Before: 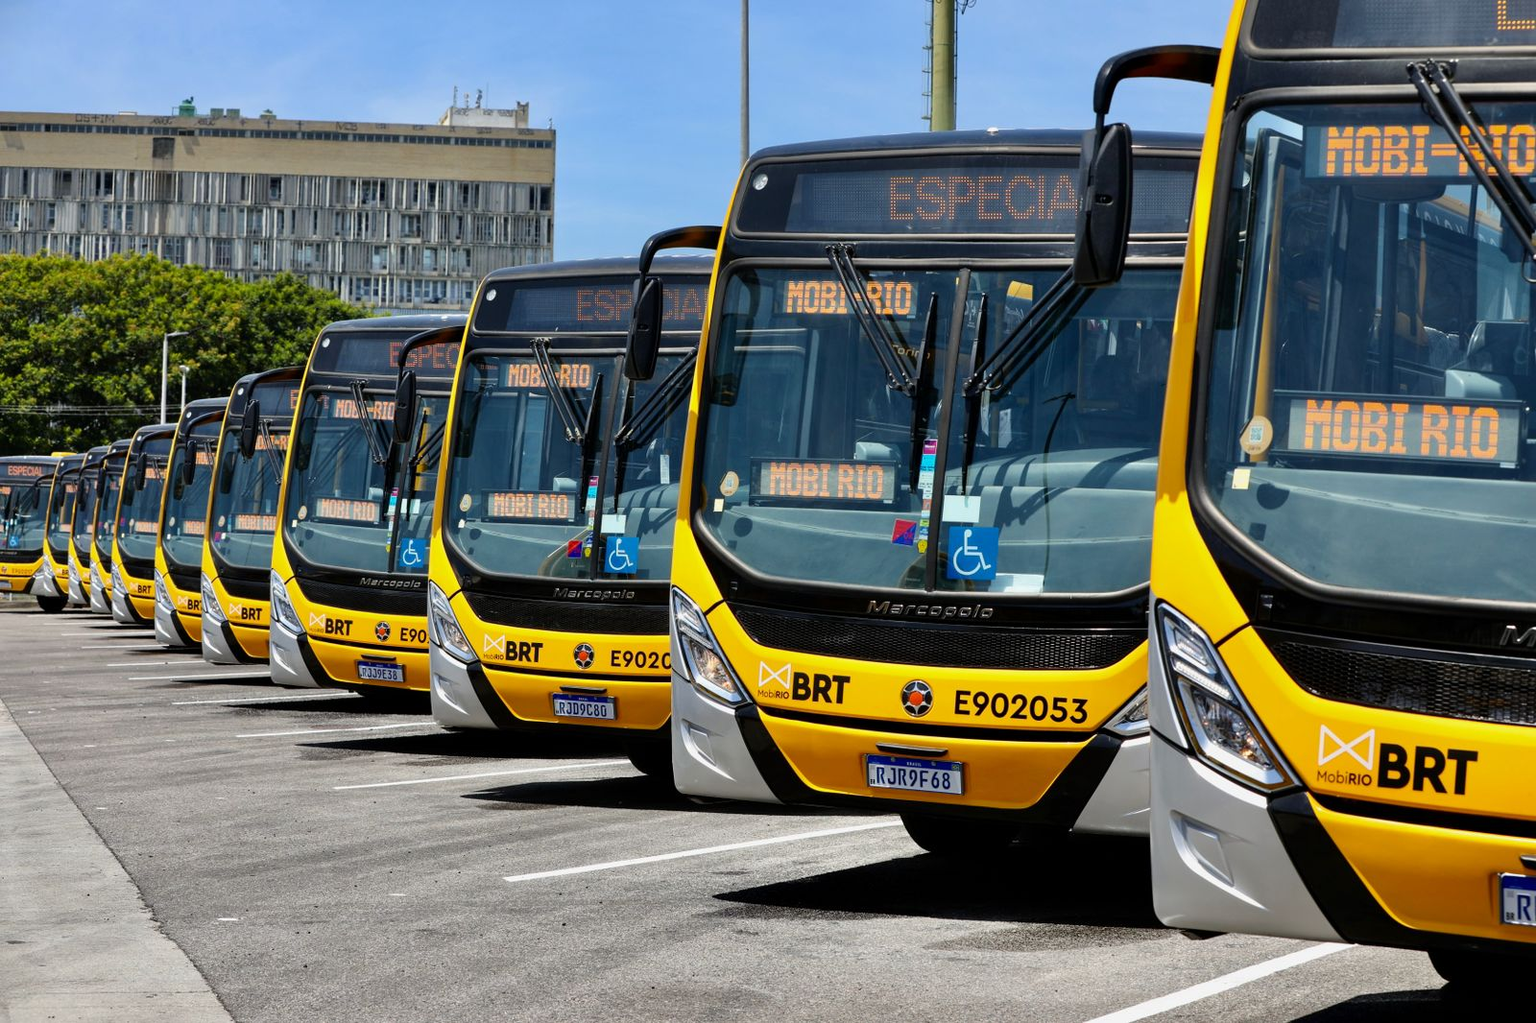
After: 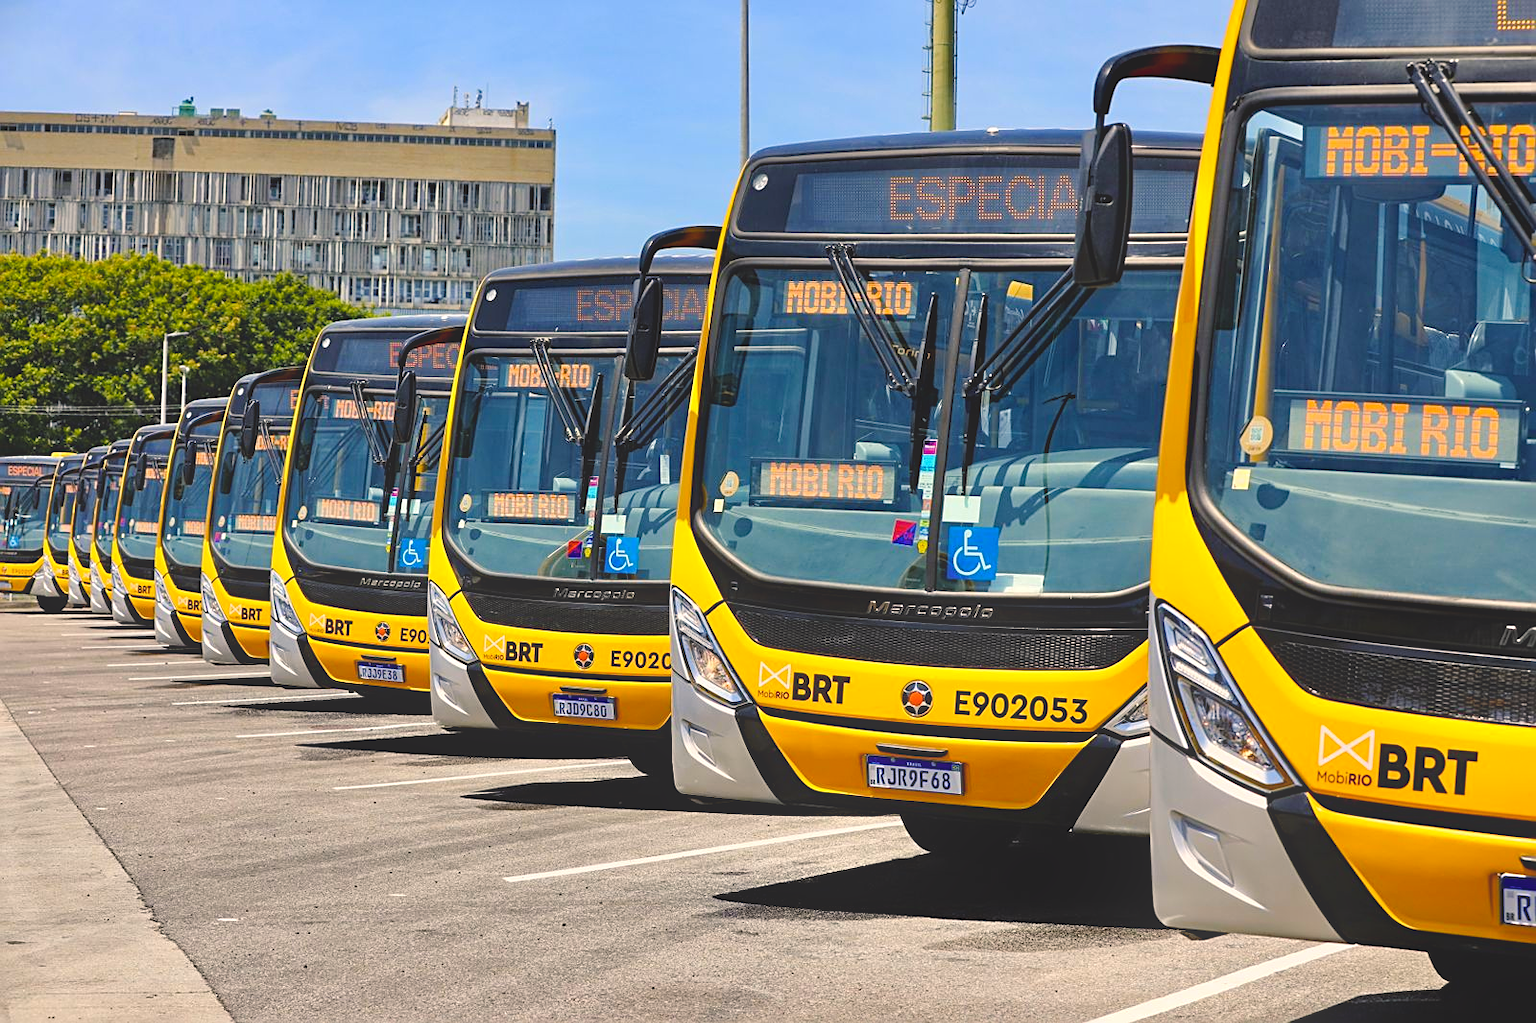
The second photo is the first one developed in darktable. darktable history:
haze removal: compatibility mode true, adaptive false
color balance rgb: shadows lift › chroma 2%, shadows lift › hue 247.2°, power › chroma 0.3%, power › hue 25.2°, highlights gain › chroma 3%, highlights gain › hue 60°, global offset › luminance 0.75%, perceptual saturation grading › global saturation 20%, perceptual saturation grading › highlights -20%, perceptual saturation grading › shadows 30%, global vibrance 20%
bloom: size 15%, threshold 97%, strength 7%
sharpen: on, module defaults
contrast brightness saturation: brightness 0.15
